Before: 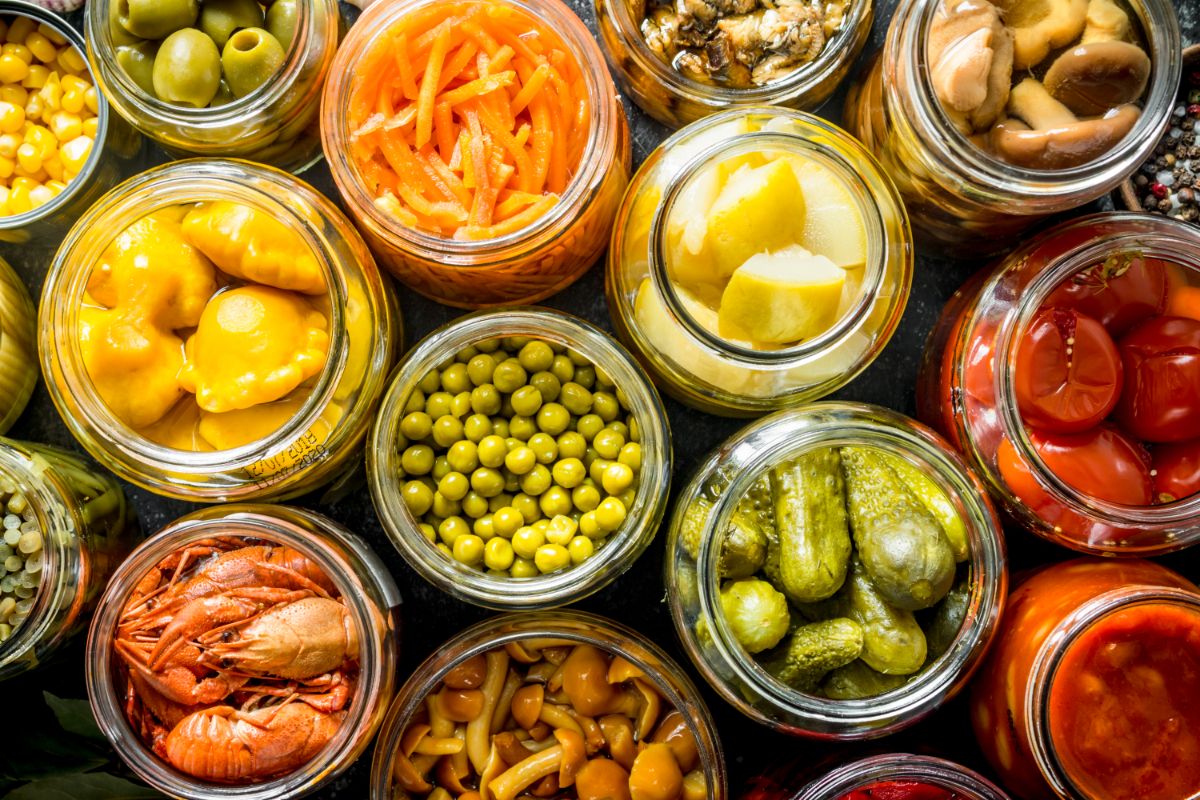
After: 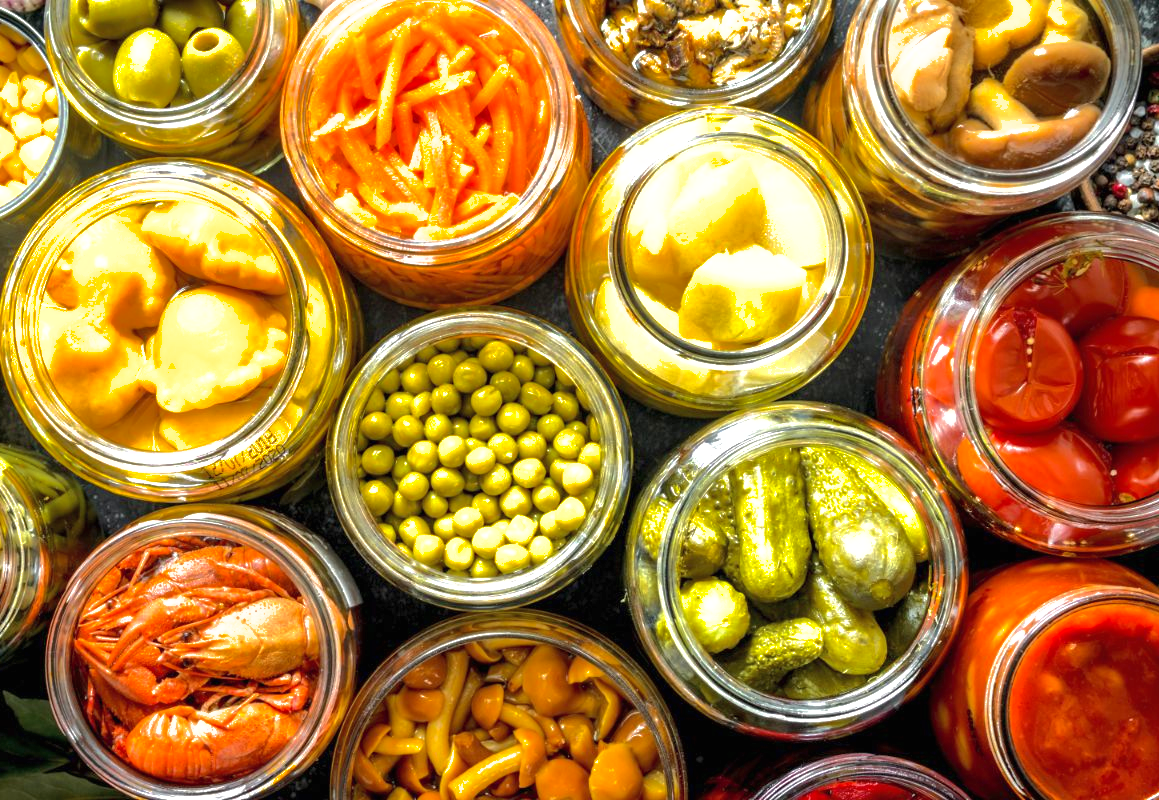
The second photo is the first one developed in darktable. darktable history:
crop and rotate: left 3.397%
shadows and highlights: shadows 40.09, highlights -60.07
exposure: black level correction 0, exposure 0.702 EV, compensate highlight preservation false
color zones: curves: ch0 [(0.25, 0.5) (0.347, 0.092) (0.75, 0.5)]; ch1 [(0.25, 0.5) (0.33, 0.51) (0.75, 0.5)], mix -129.73%
